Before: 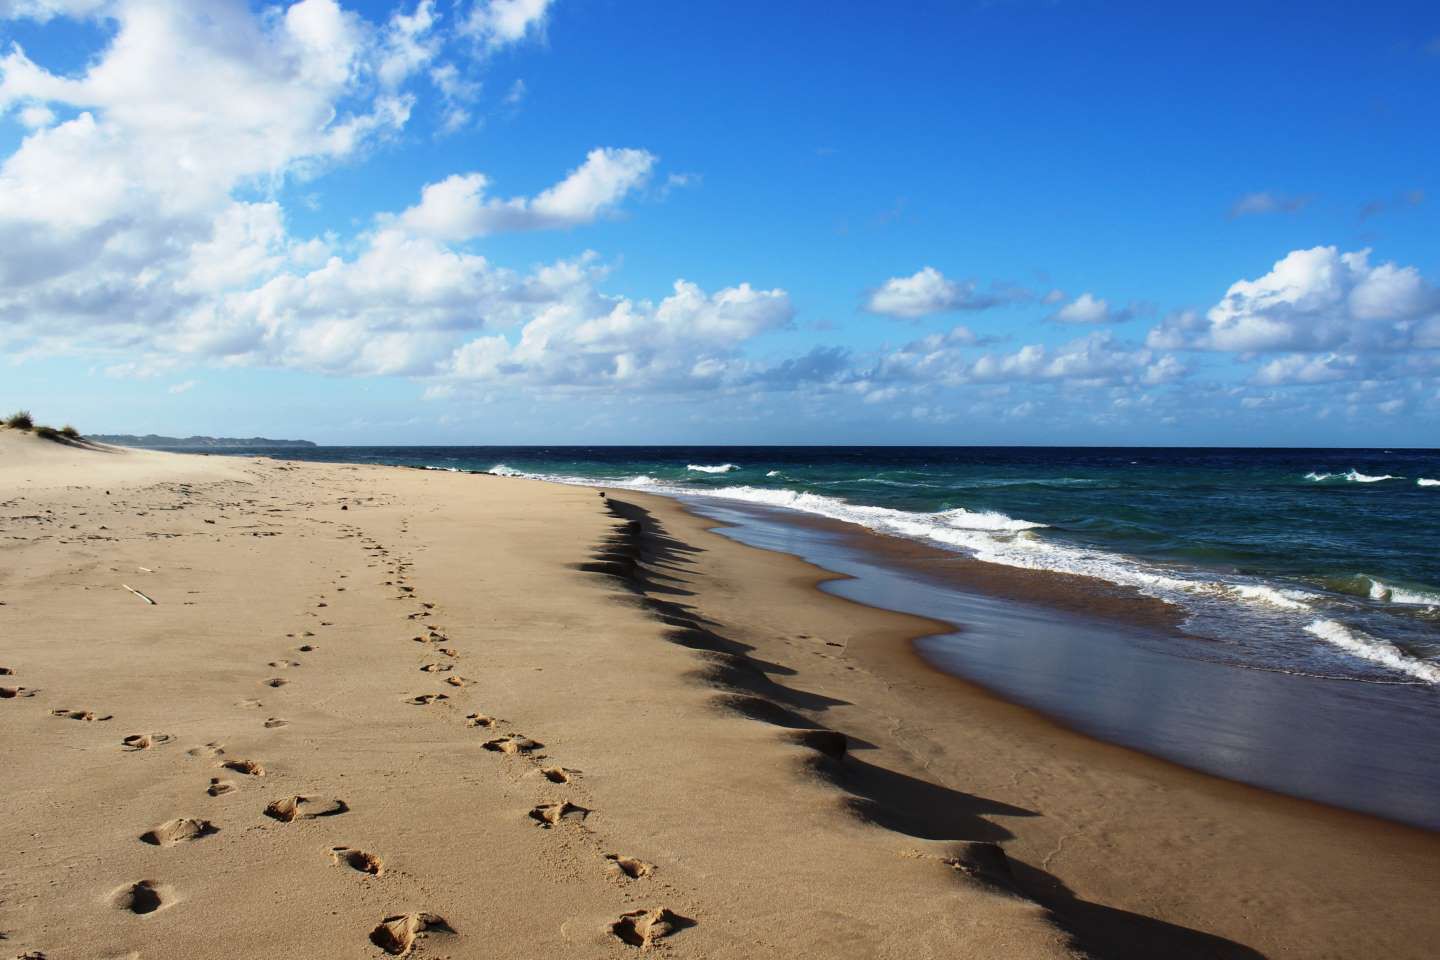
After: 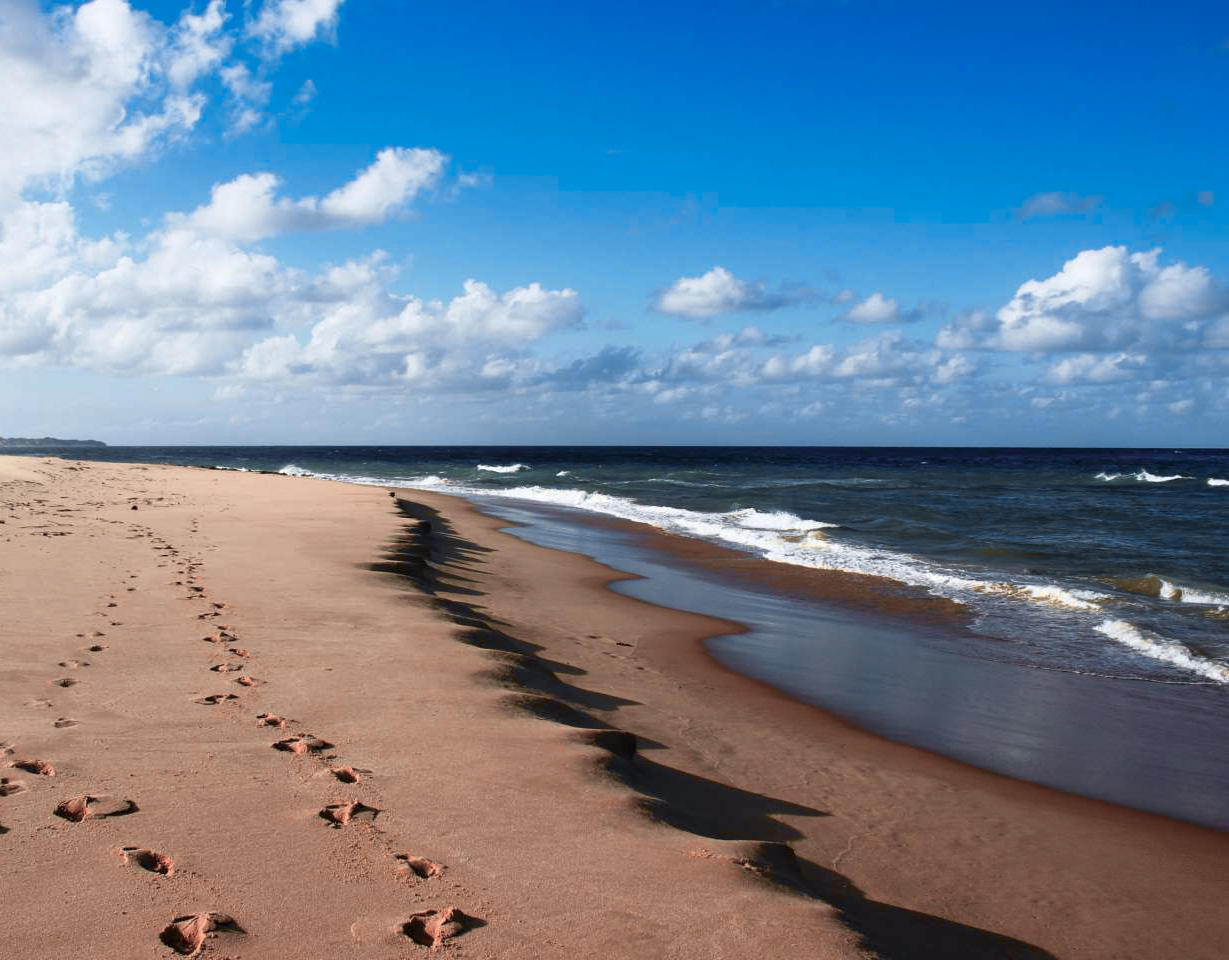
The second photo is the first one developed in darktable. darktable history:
crop and rotate: left 14.584%
tone curve: curves: ch0 [(0, 0) (0.15, 0.17) (0.452, 0.437) (0.611, 0.588) (0.751, 0.749) (1, 1)]; ch1 [(0, 0) (0.325, 0.327) (0.412, 0.45) (0.453, 0.484) (0.5, 0.501) (0.541, 0.55) (0.617, 0.612) (0.695, 0.697) (1, 1)]; ch2 [(0, 0) (0.386, 0.397) (0.452, 0.459) (0.505, 0.498) (0.524, 0.547) (0.574, 0.566) (0.633, 0.641) (1, 1)], color space Lab, independent channels, preserve colors none
color zones: curves: ch2 [(0, 0.488) (0.143, 0.417) (0.286, 0.212) (0.429, 0.179) (0.571, 0.154) (0.714, 0.415) (0.857, 0.495) (1, 0.488)]
